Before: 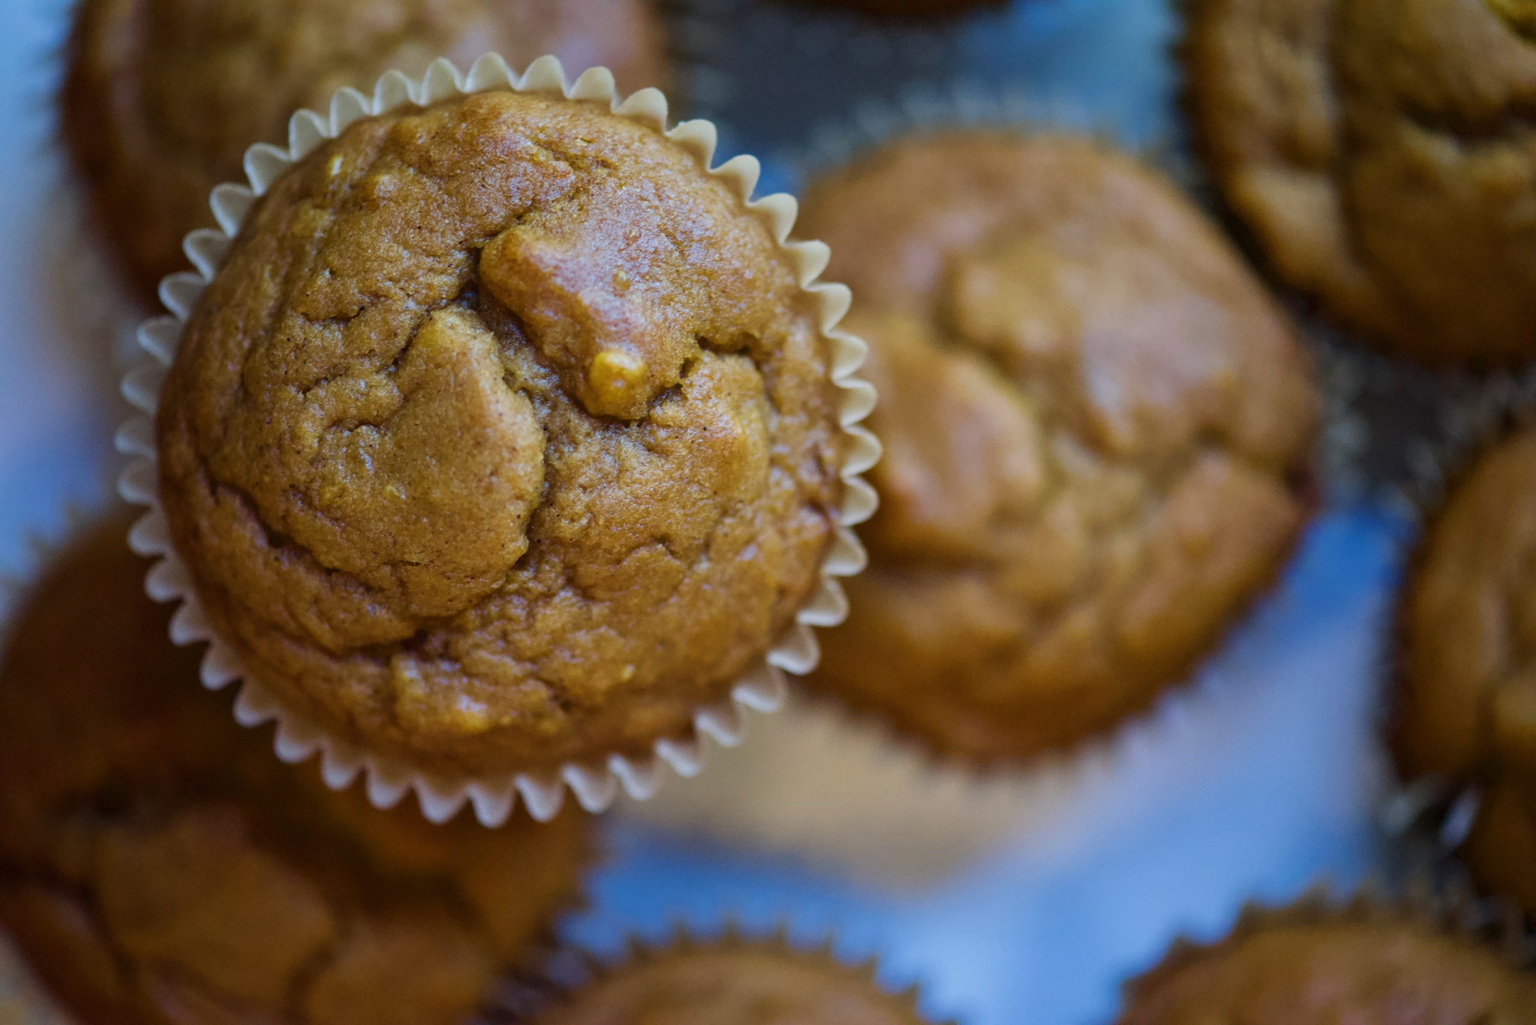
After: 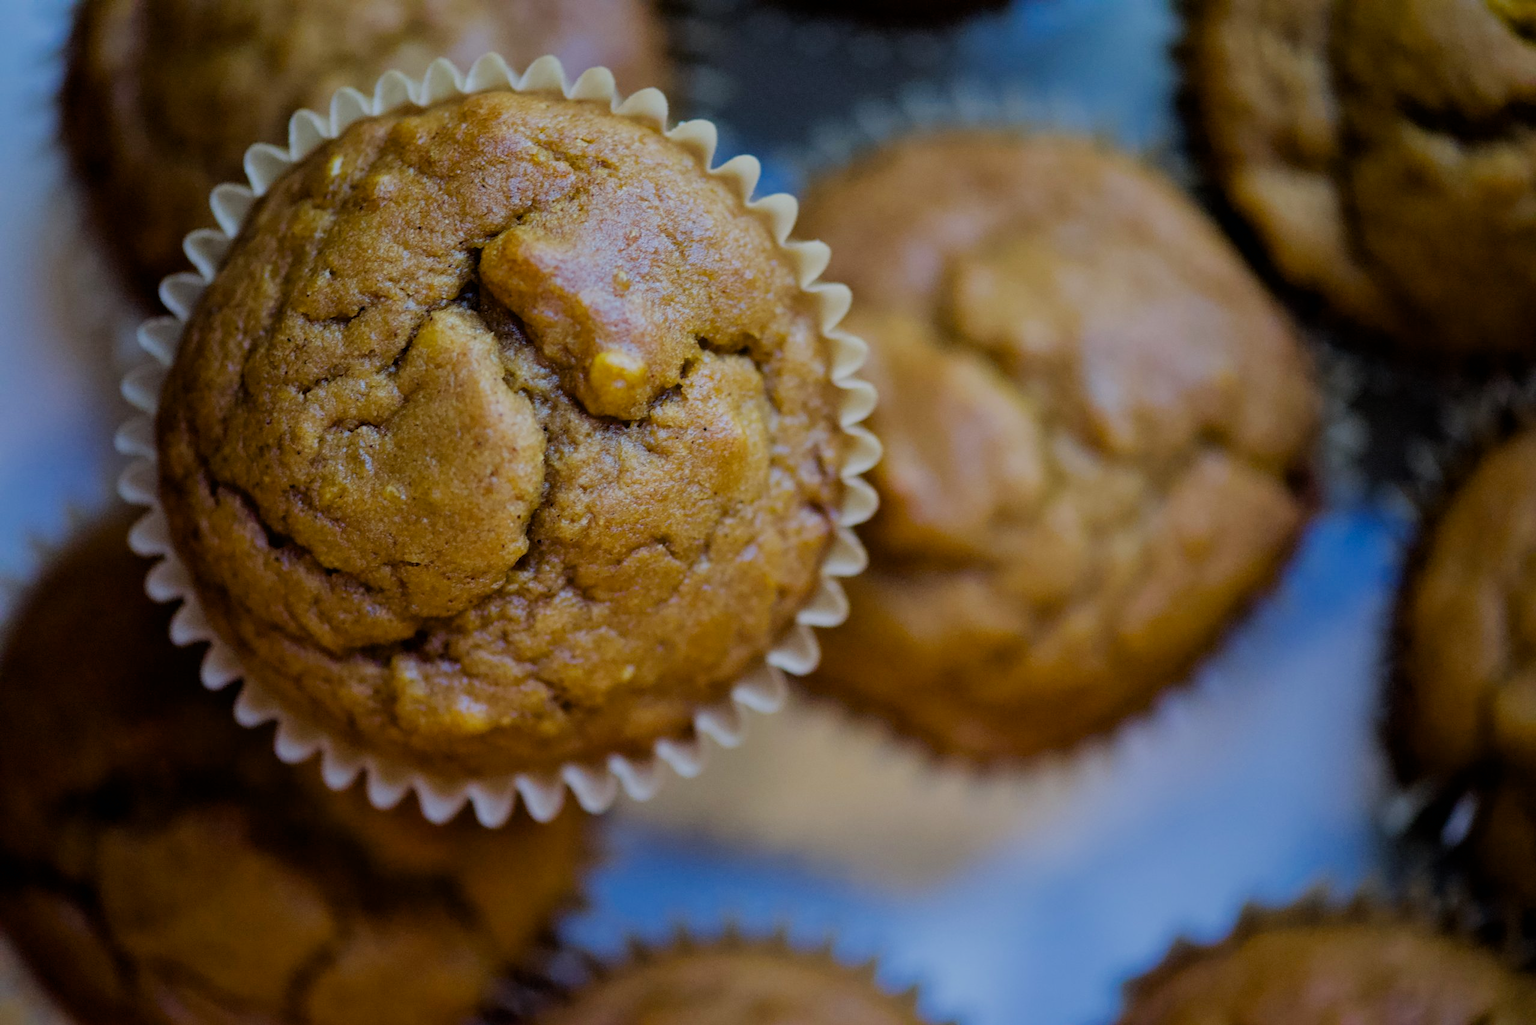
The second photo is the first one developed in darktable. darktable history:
filmic rgb: black relative exposure -7.72 EV, white relative exposure 4.44 EV, hardness 3.75, latitude 37.24%, contrast 0.973, highlights saturation mix 9.89%, shadows ↔ highlights balance 4.51%
